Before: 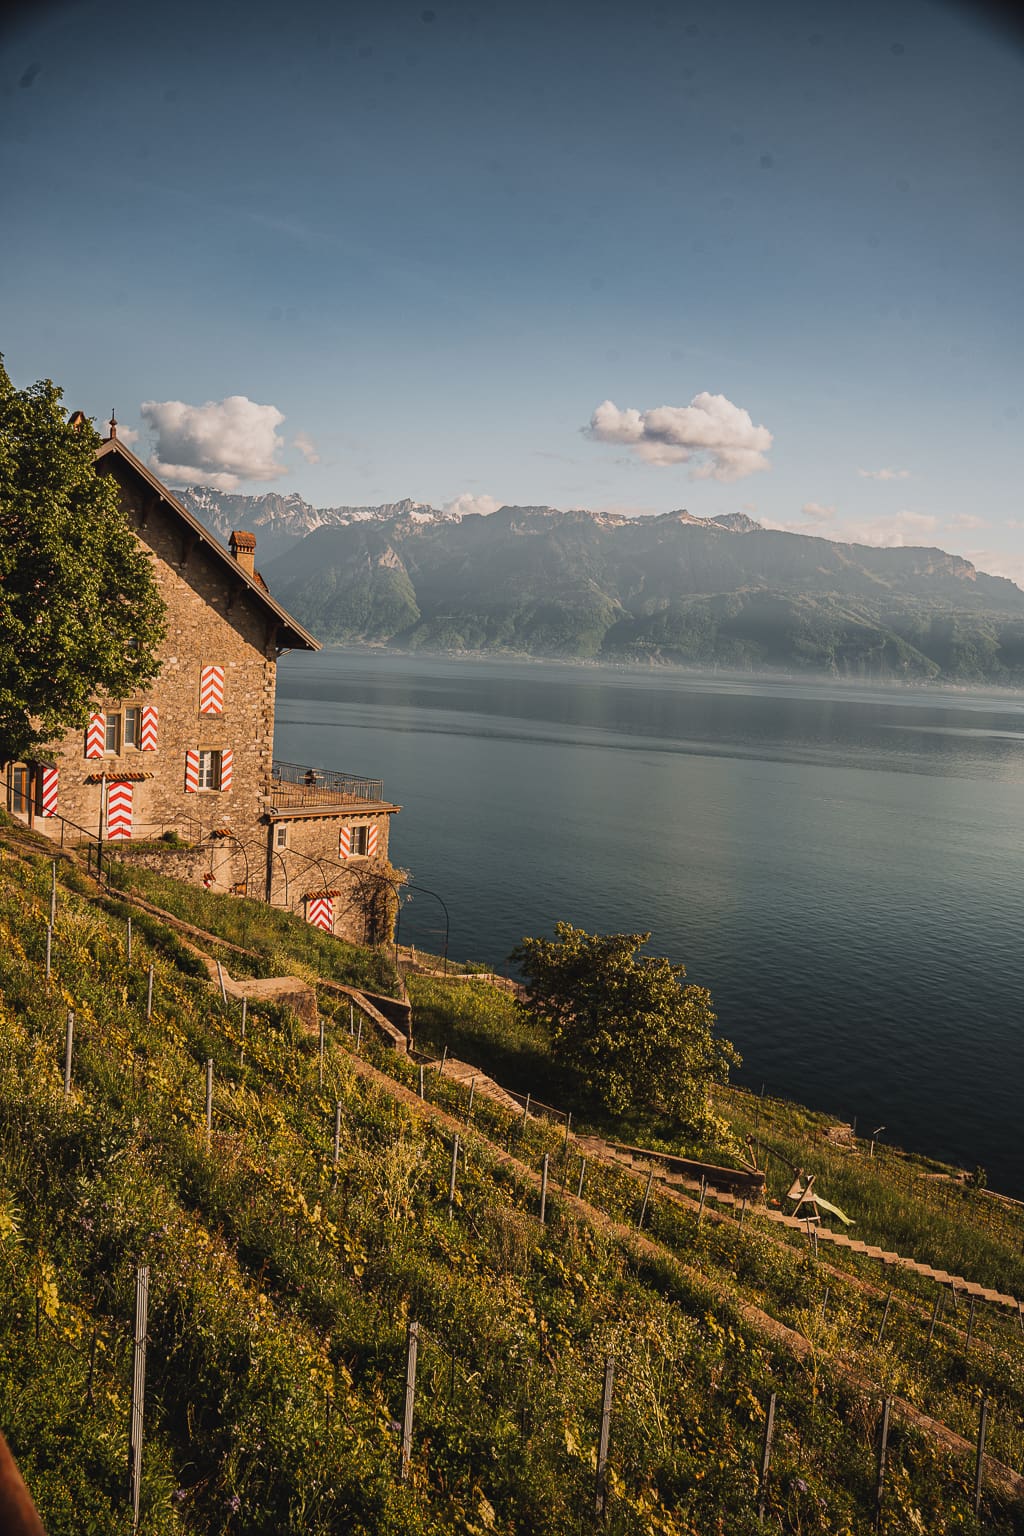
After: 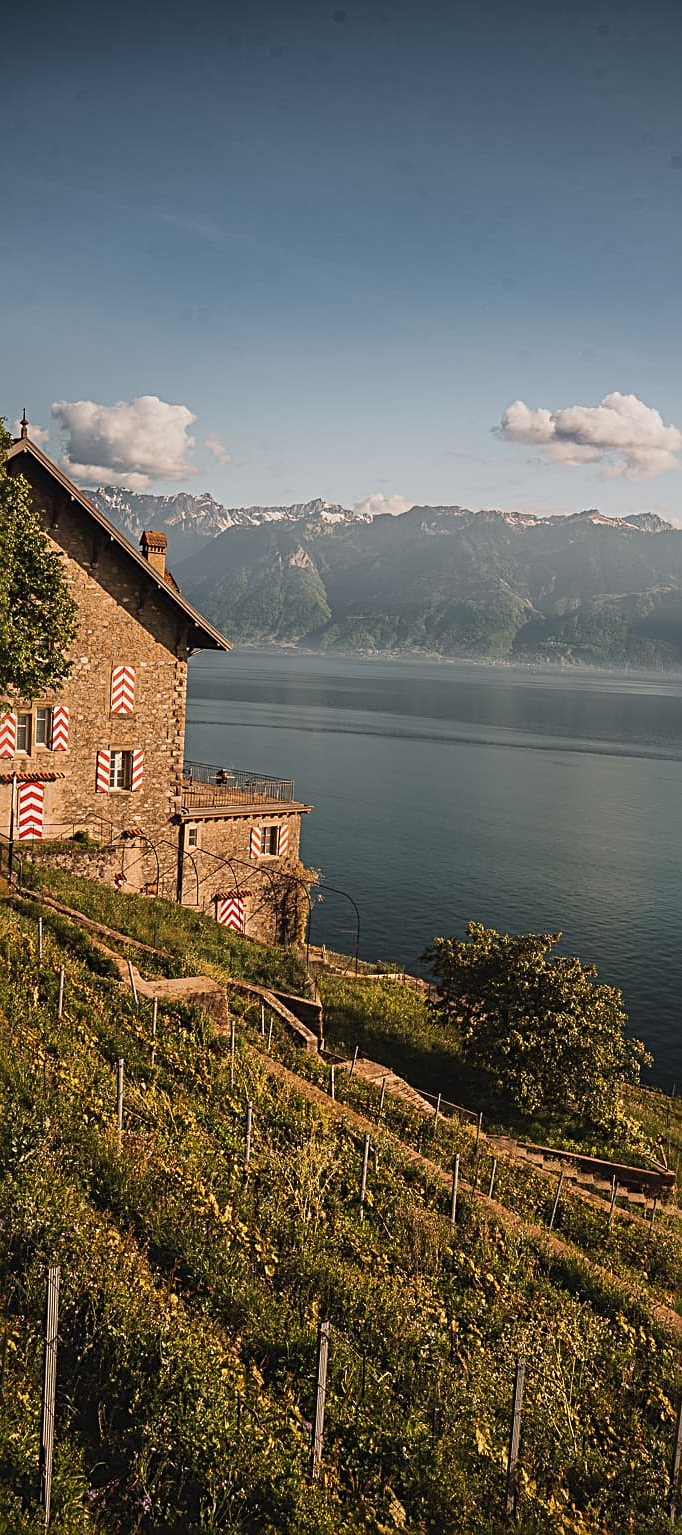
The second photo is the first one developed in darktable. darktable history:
crop and rotate: left 8.786%, right 24.548%
sharpen: radius 3.119
